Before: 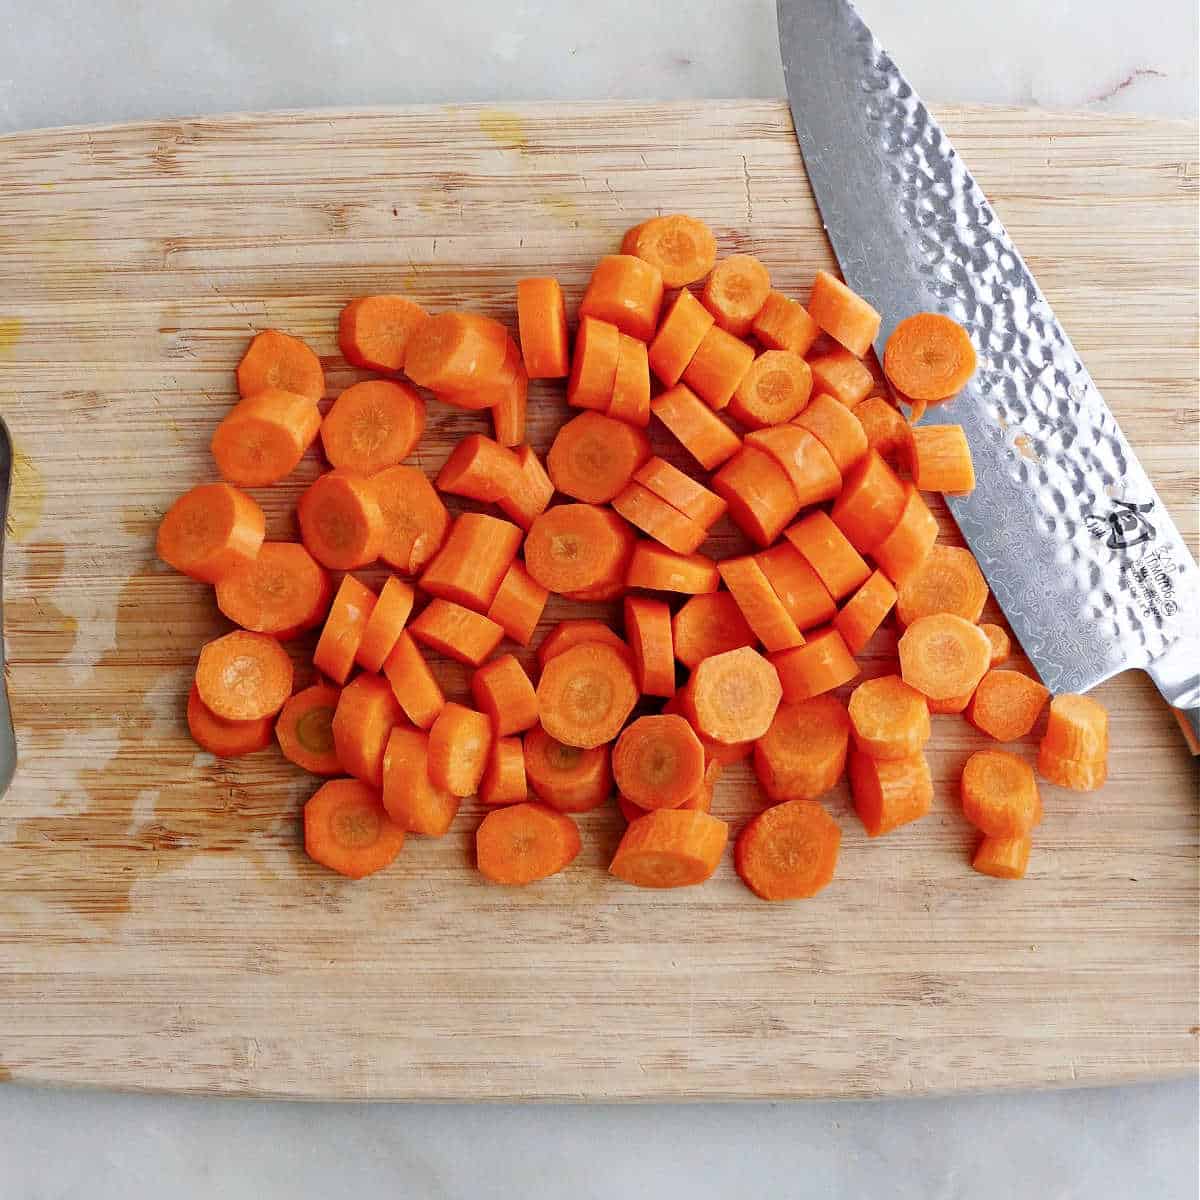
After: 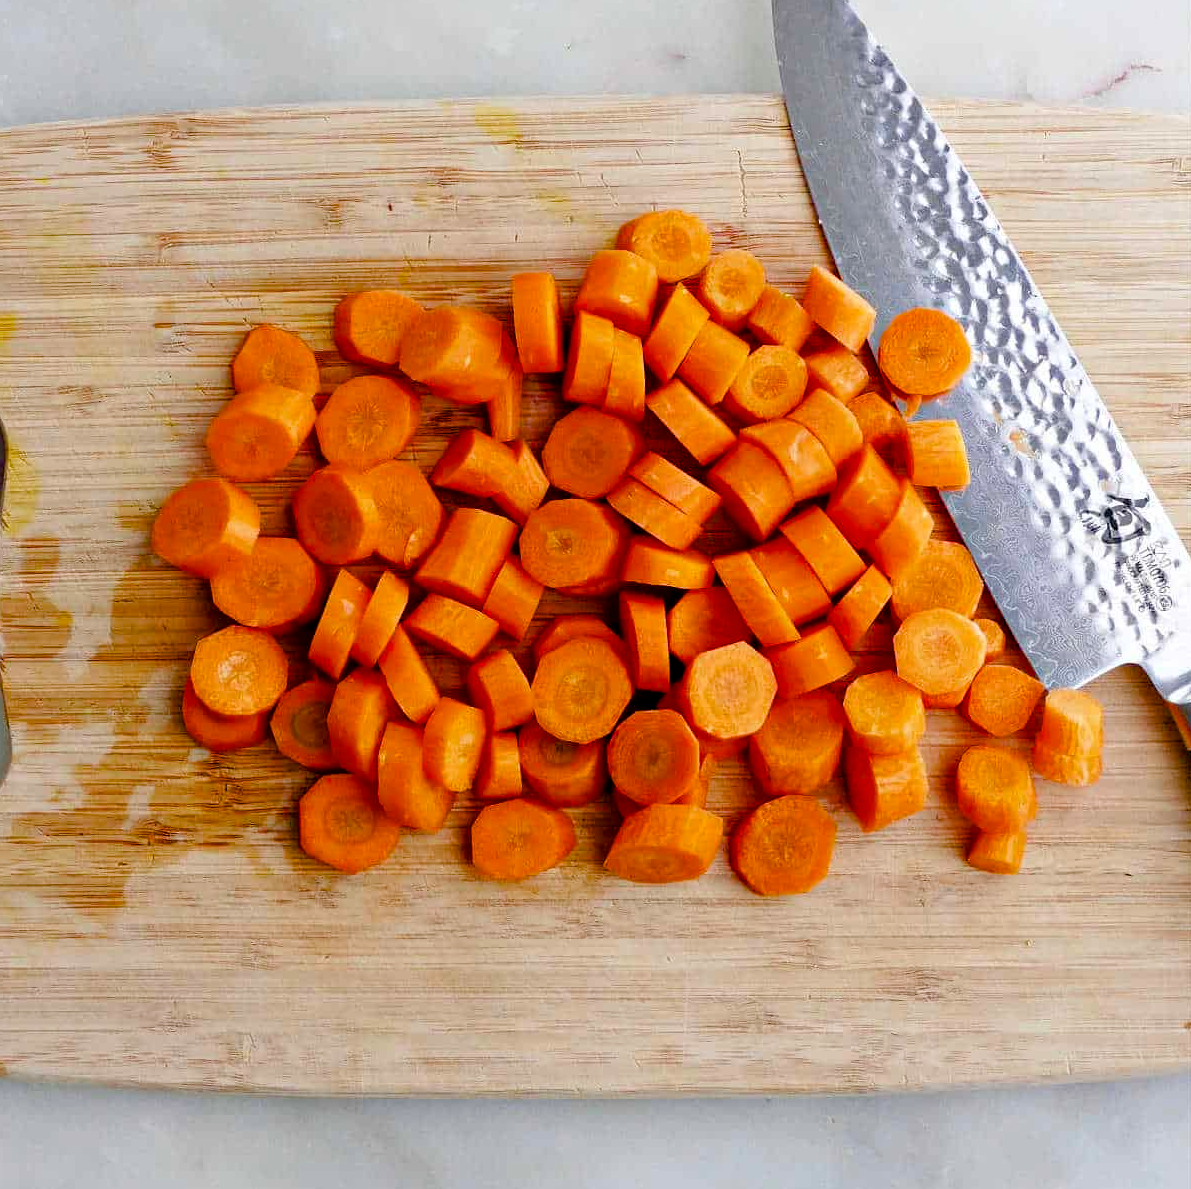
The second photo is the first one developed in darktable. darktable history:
exposure: black level correction 0.005, exposure 0.001 EV, compensate highlight preservation false
crop: left 0.434%, top 0.485%, right 0.244%, bottom 0.386%
color balance rgb: perceptual saturation grading › global saturation 35%, perceptual saturation grading › highlights -25%, perceptual saturation grading › shadows 50%
